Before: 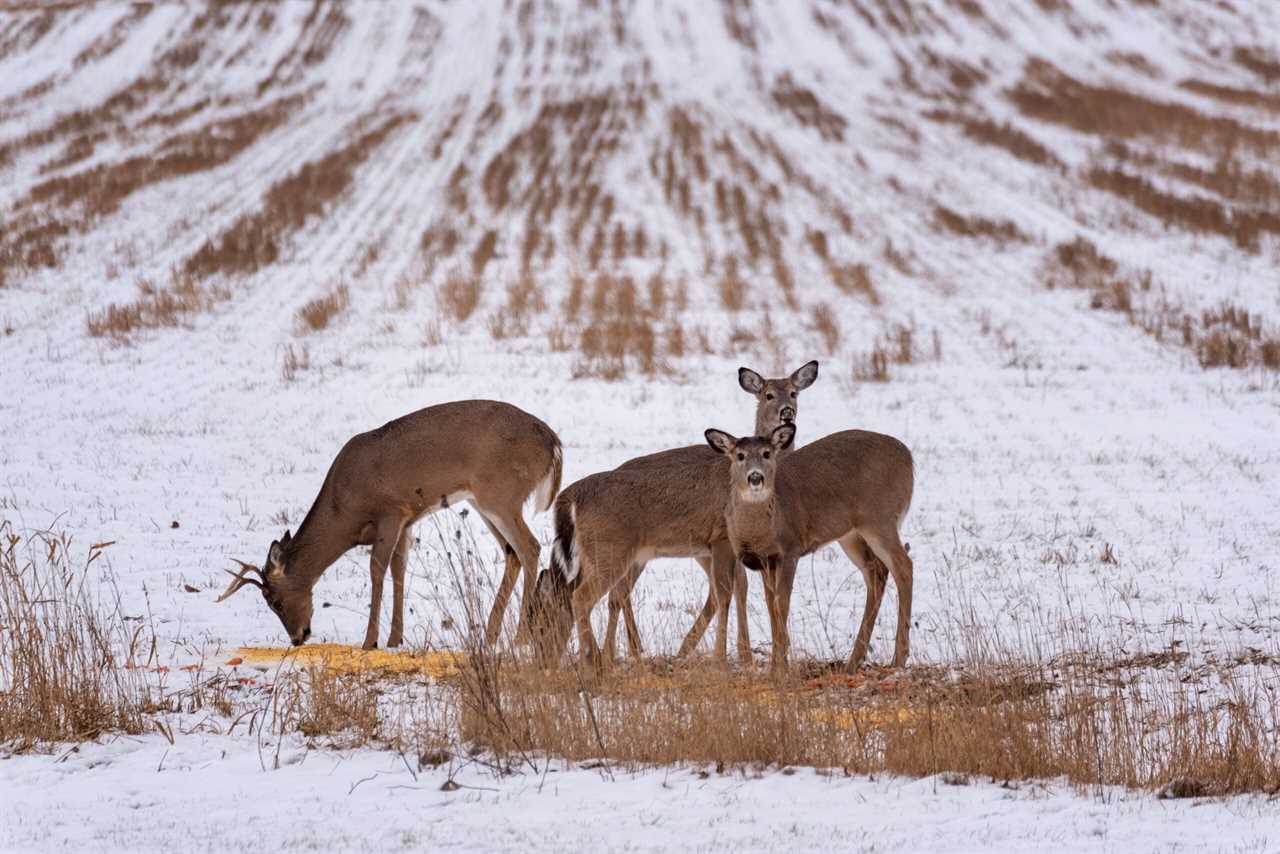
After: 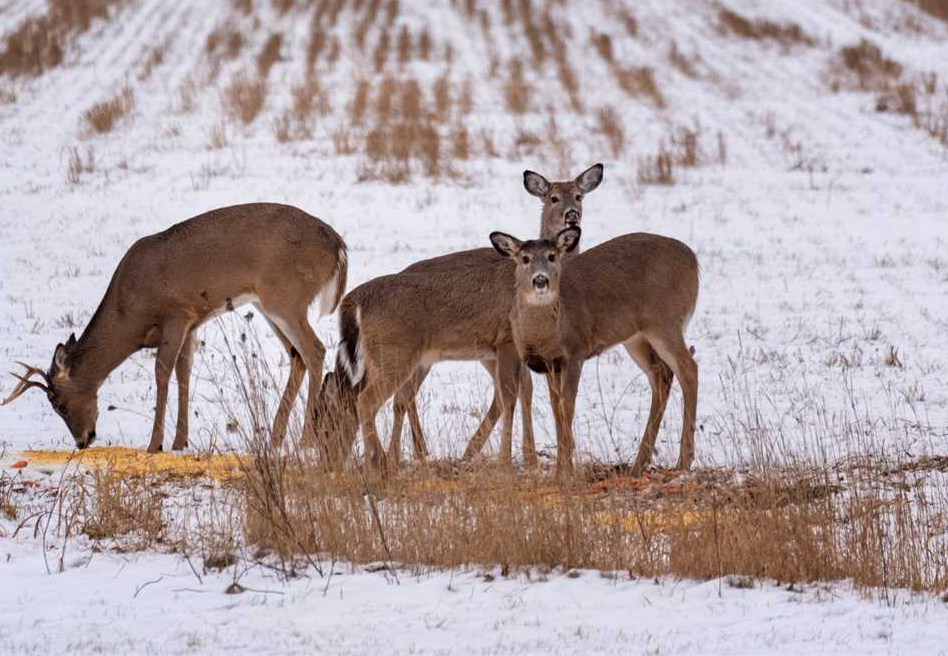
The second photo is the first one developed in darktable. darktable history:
crop: left 16.824%, top 23.151%, right 9.051%
